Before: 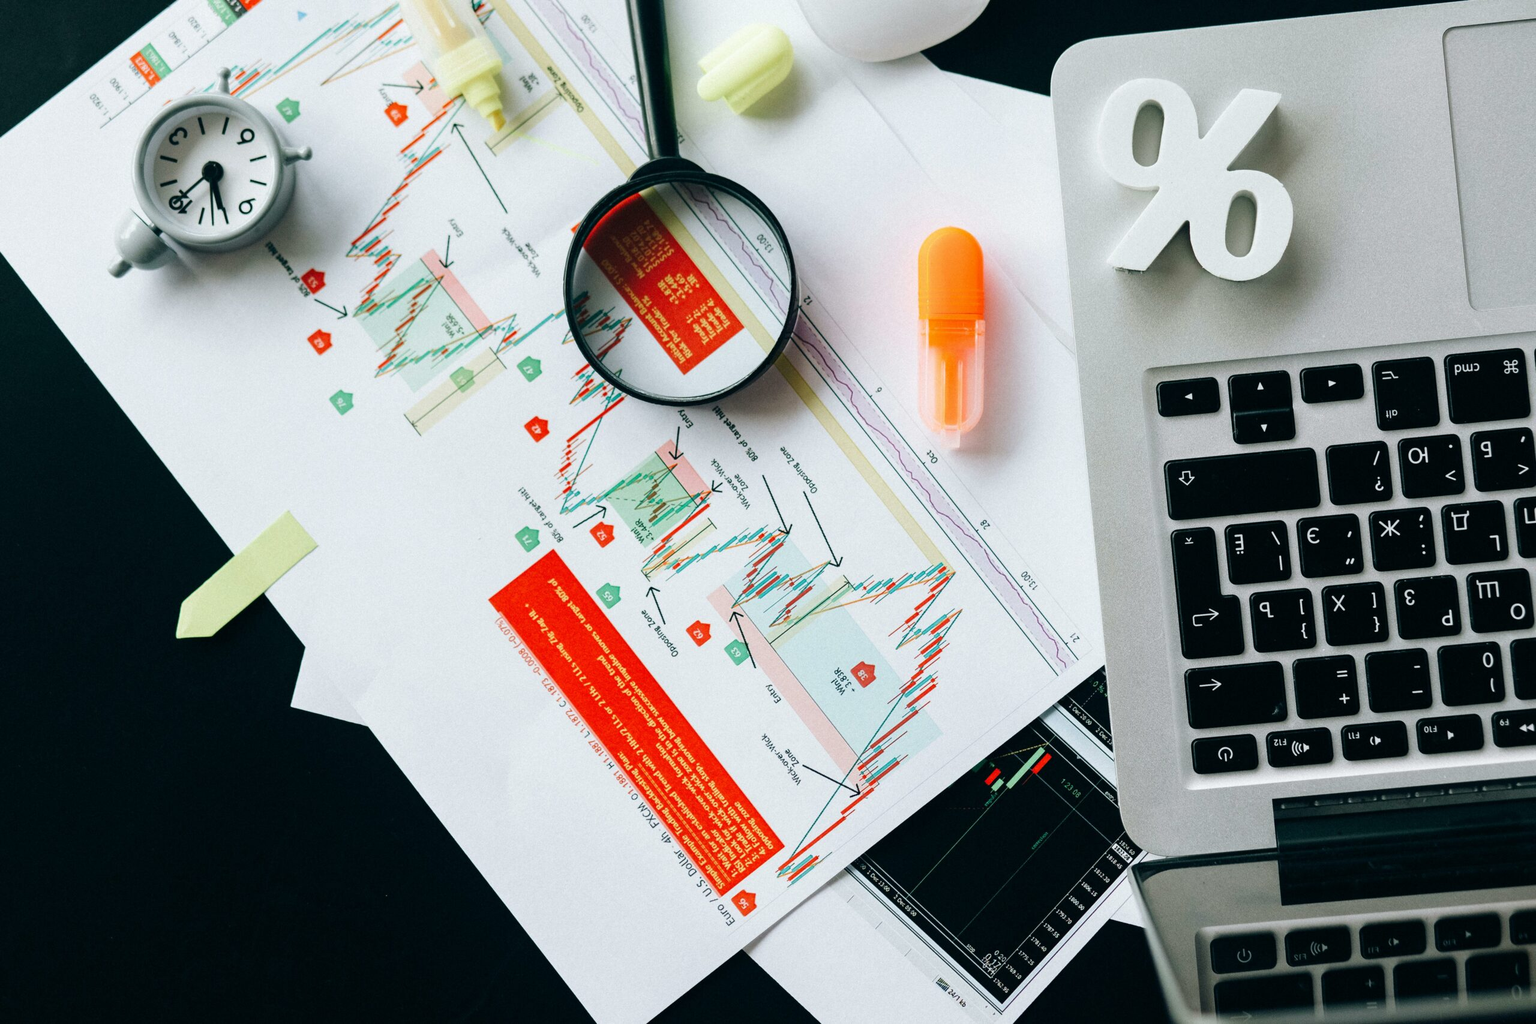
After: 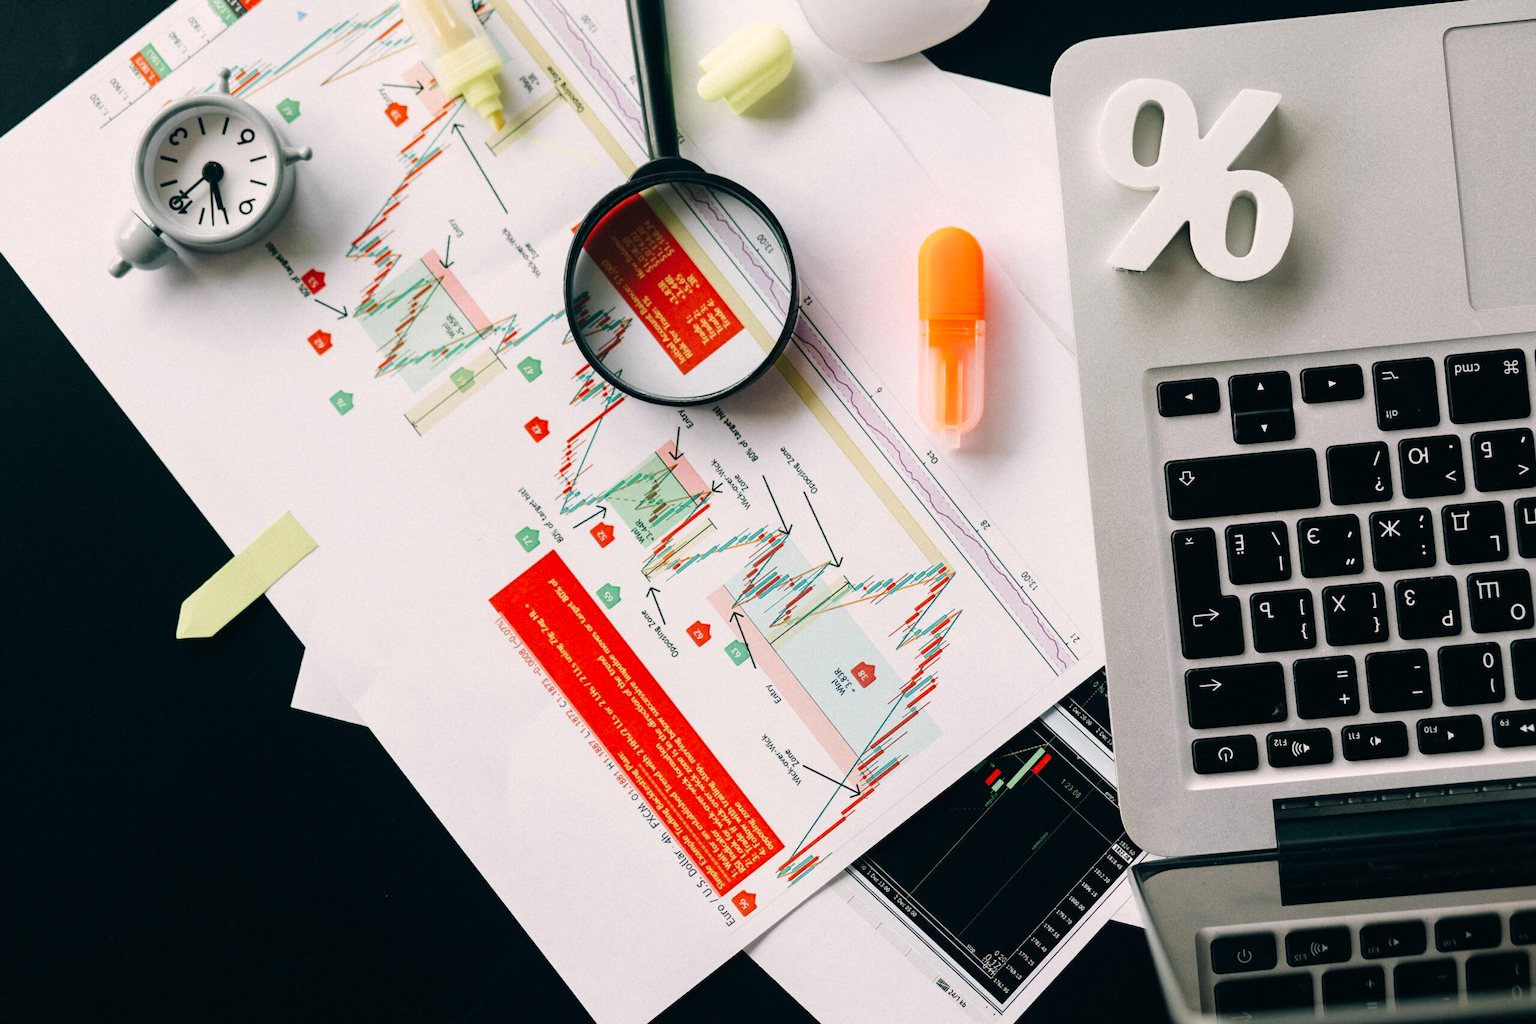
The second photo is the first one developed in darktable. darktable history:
color correction: highlights a* 5.9, highlights b* 4.71
